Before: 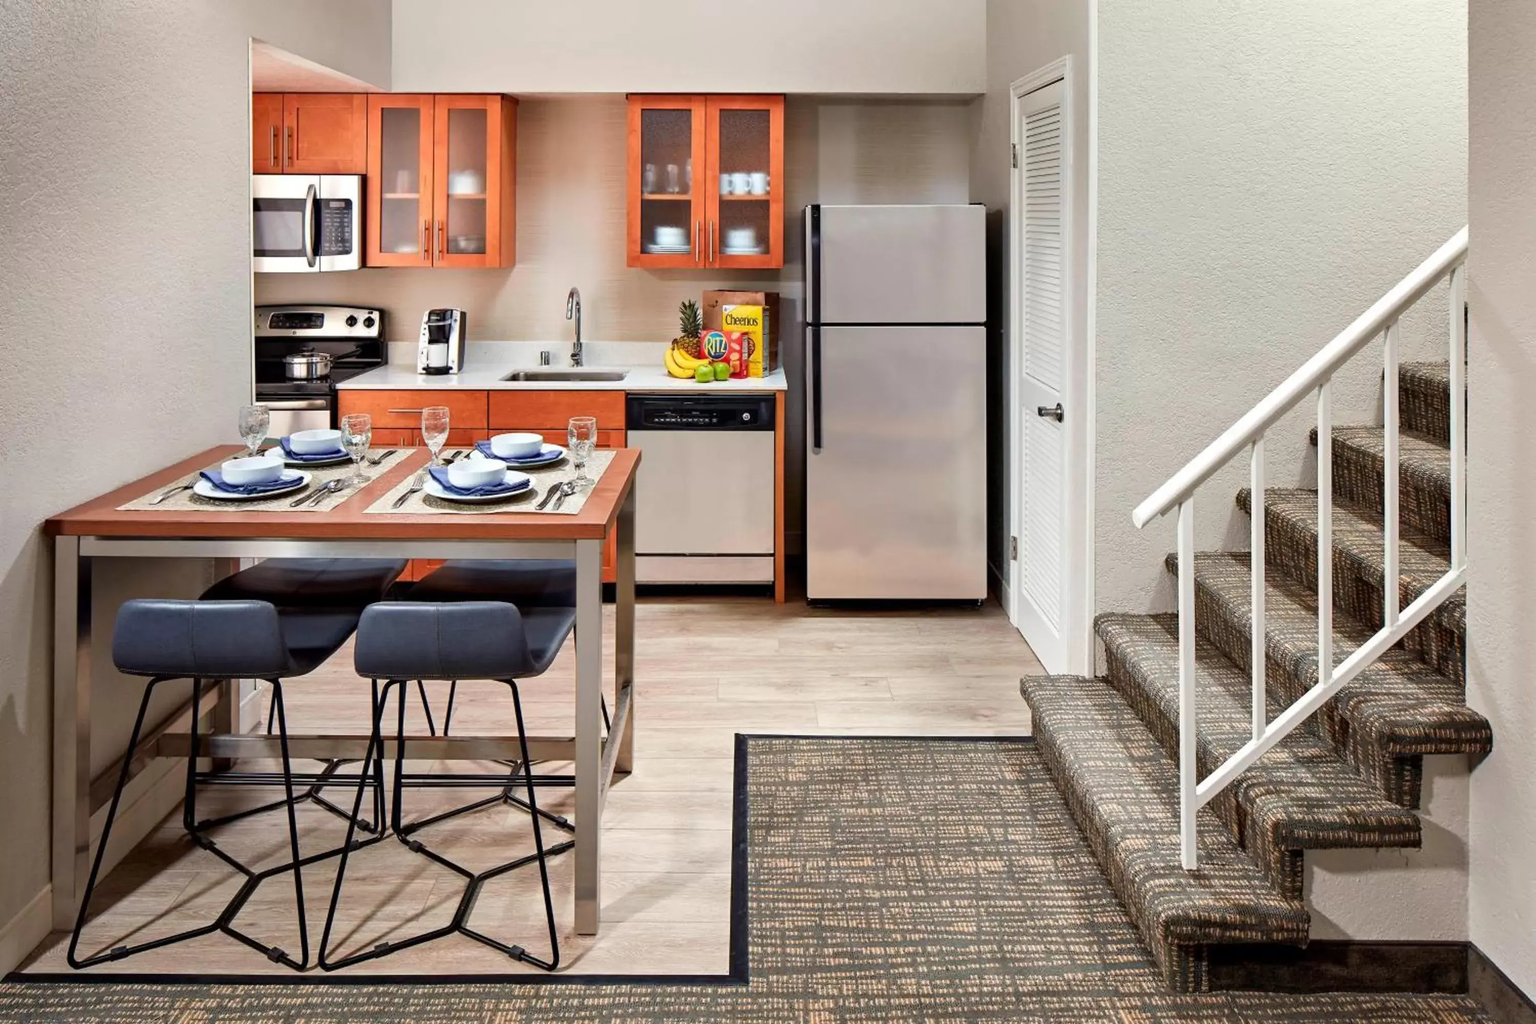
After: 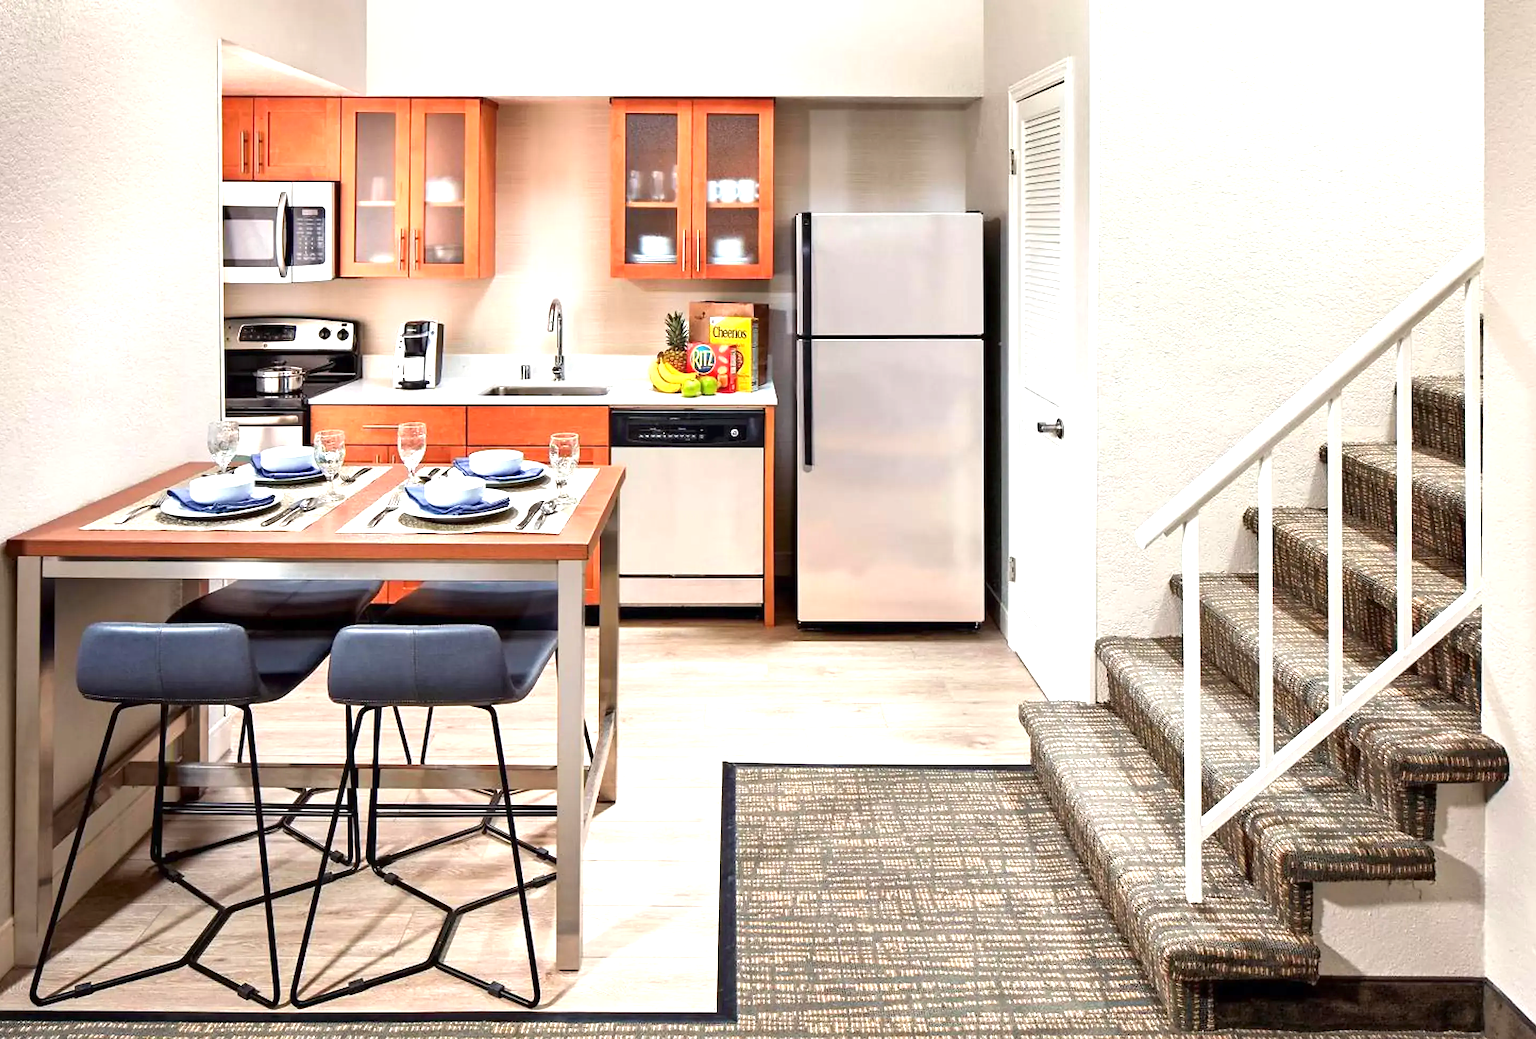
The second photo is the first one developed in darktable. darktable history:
exposure: exposure 0.95 EV, compensate highlight preservation false
sharpen: radius 1.559, amount 0.373, threshold 1.271
crop and rotate: left 2.536%, right 1.107%, bottom 2.246%
